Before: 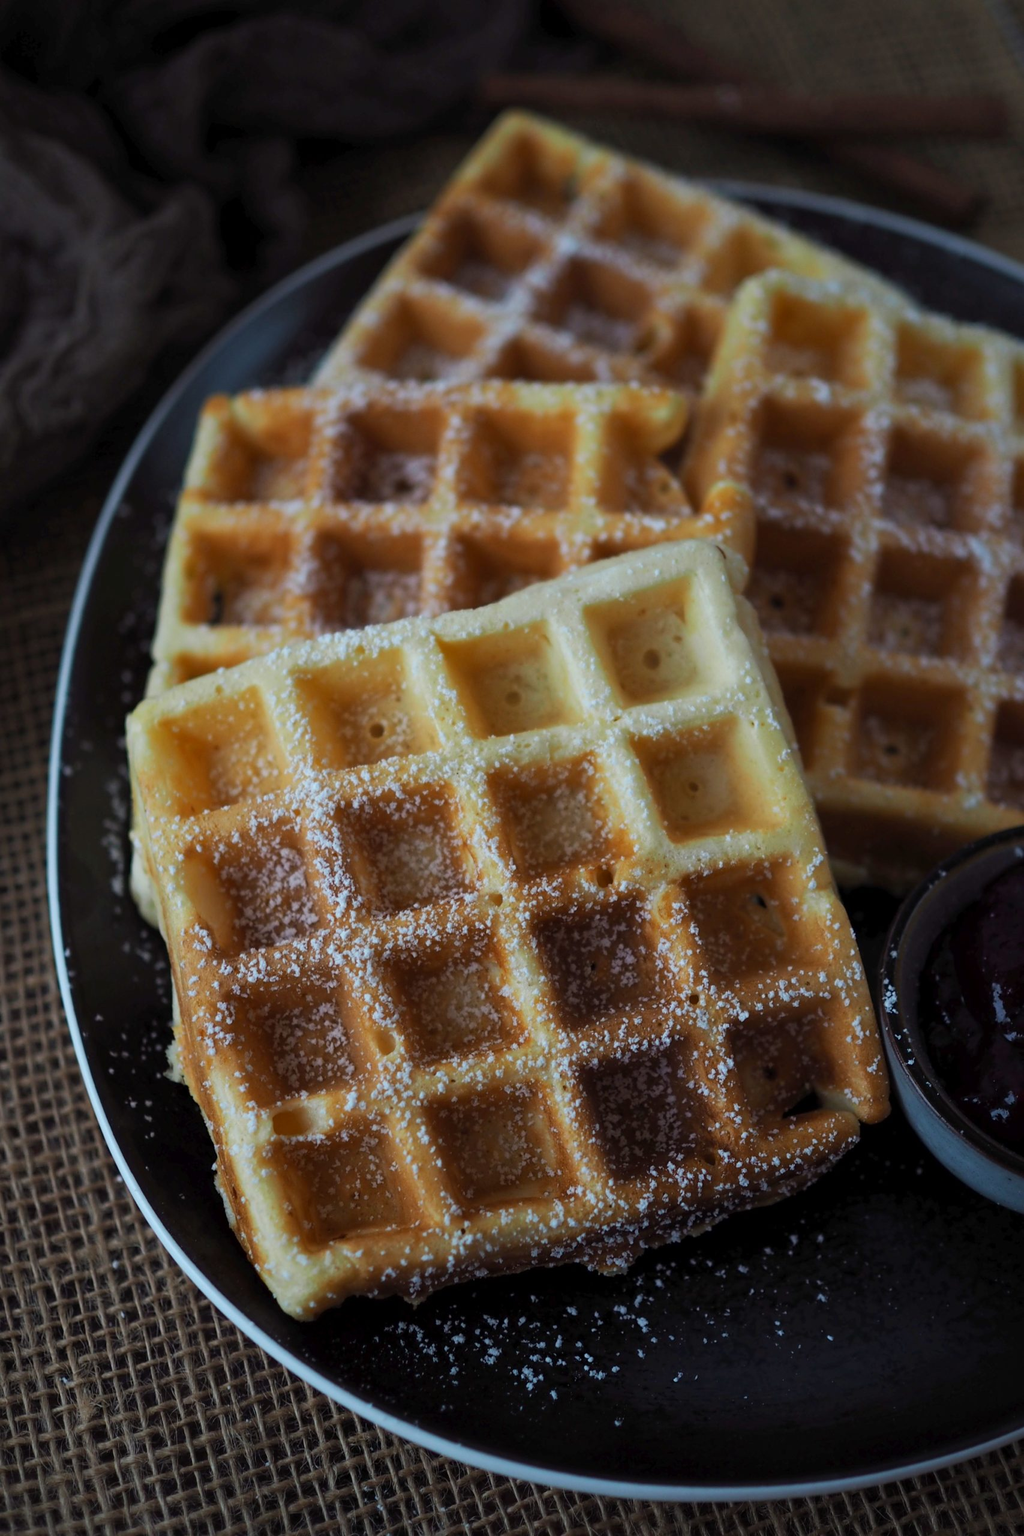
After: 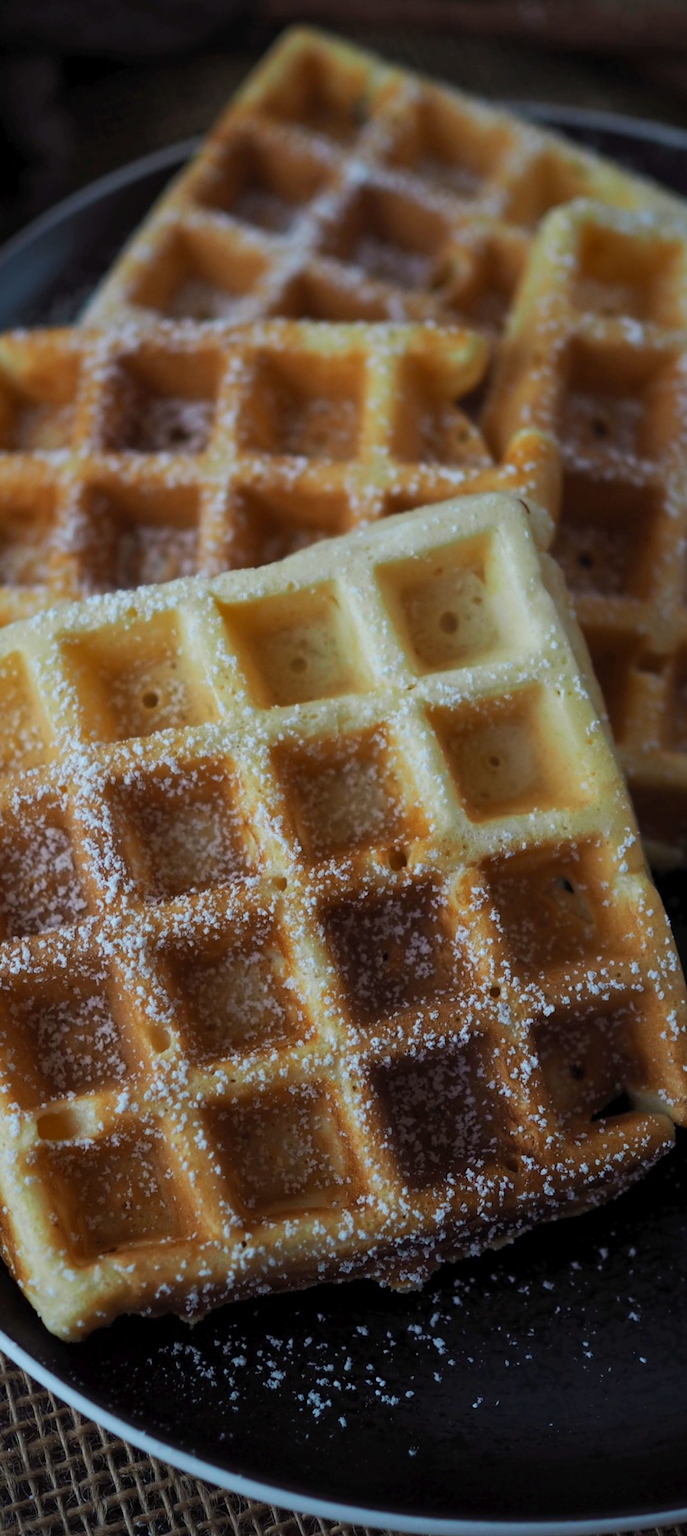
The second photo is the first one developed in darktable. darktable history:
crop and rotate: left 23.373%, top 5.633%, right 14.839%, bottom 2.332%
